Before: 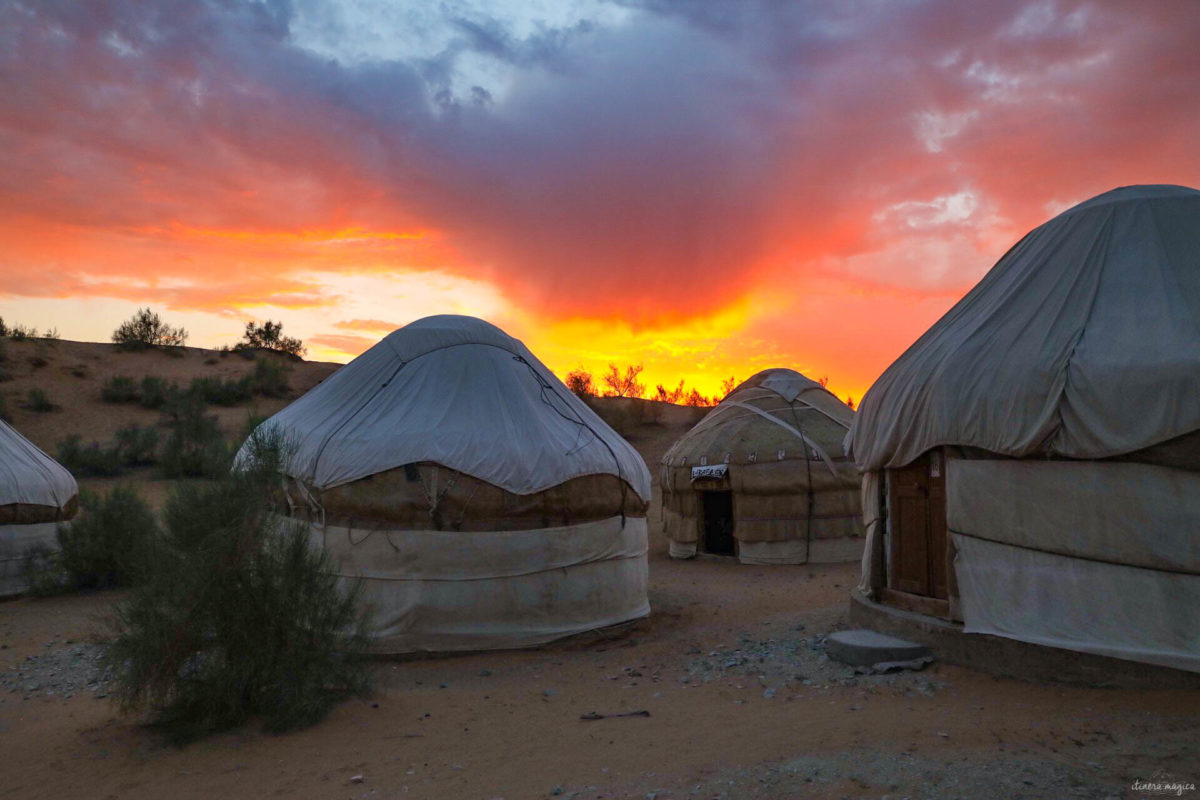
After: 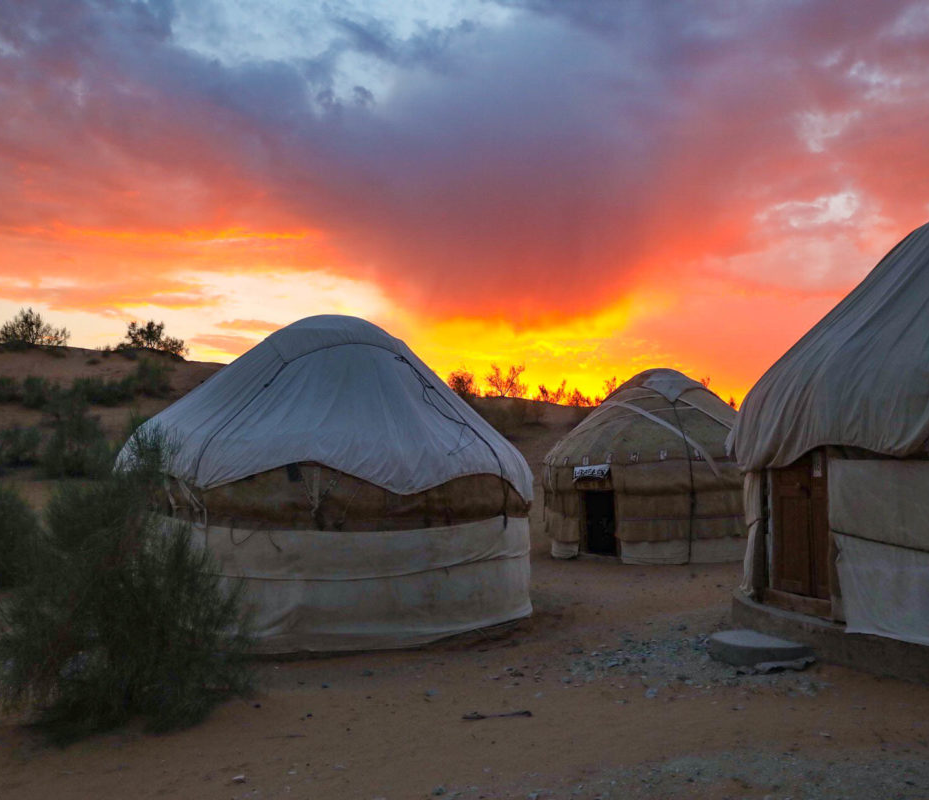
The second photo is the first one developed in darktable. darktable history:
crop: left 9.884%, right 12.659%
